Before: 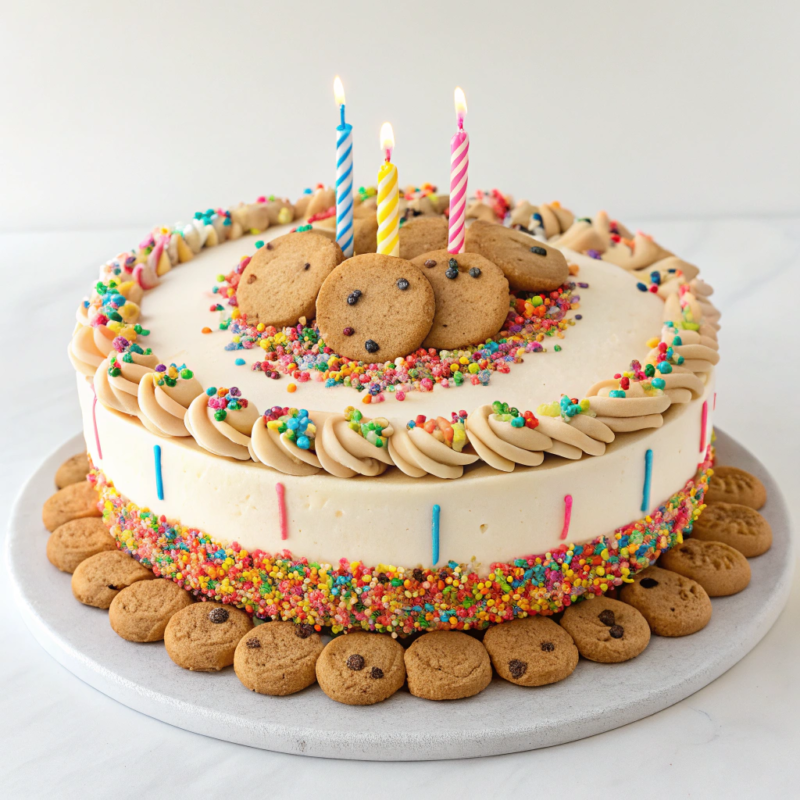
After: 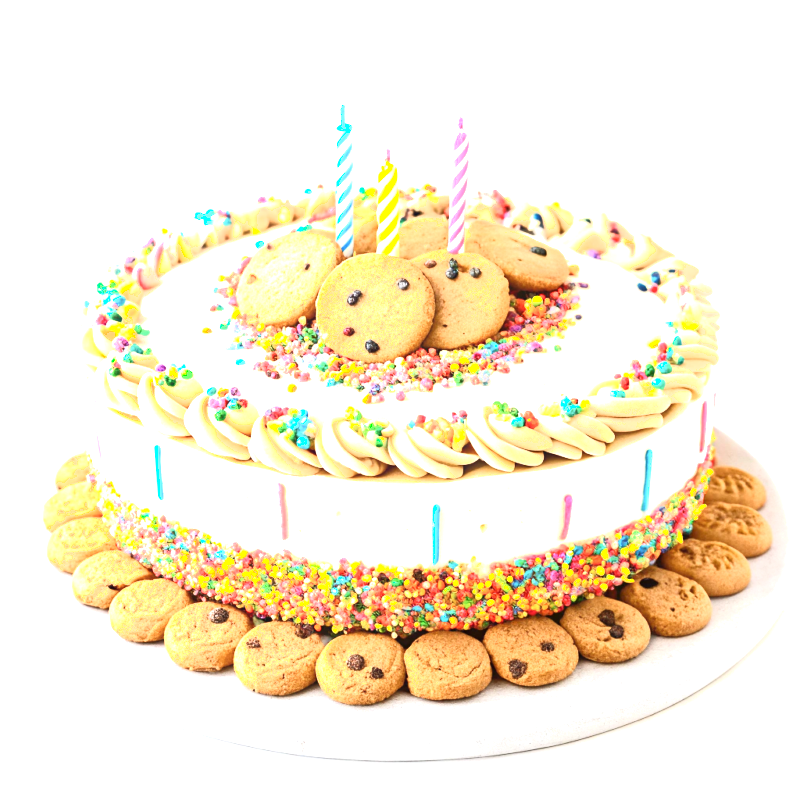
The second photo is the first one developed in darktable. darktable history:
exposure: black level correction 0, exposure 1.45 EV, compensate exposure bias true, compensate highlight preservation false
shadows and highlights: shadows 0, highlights 40
